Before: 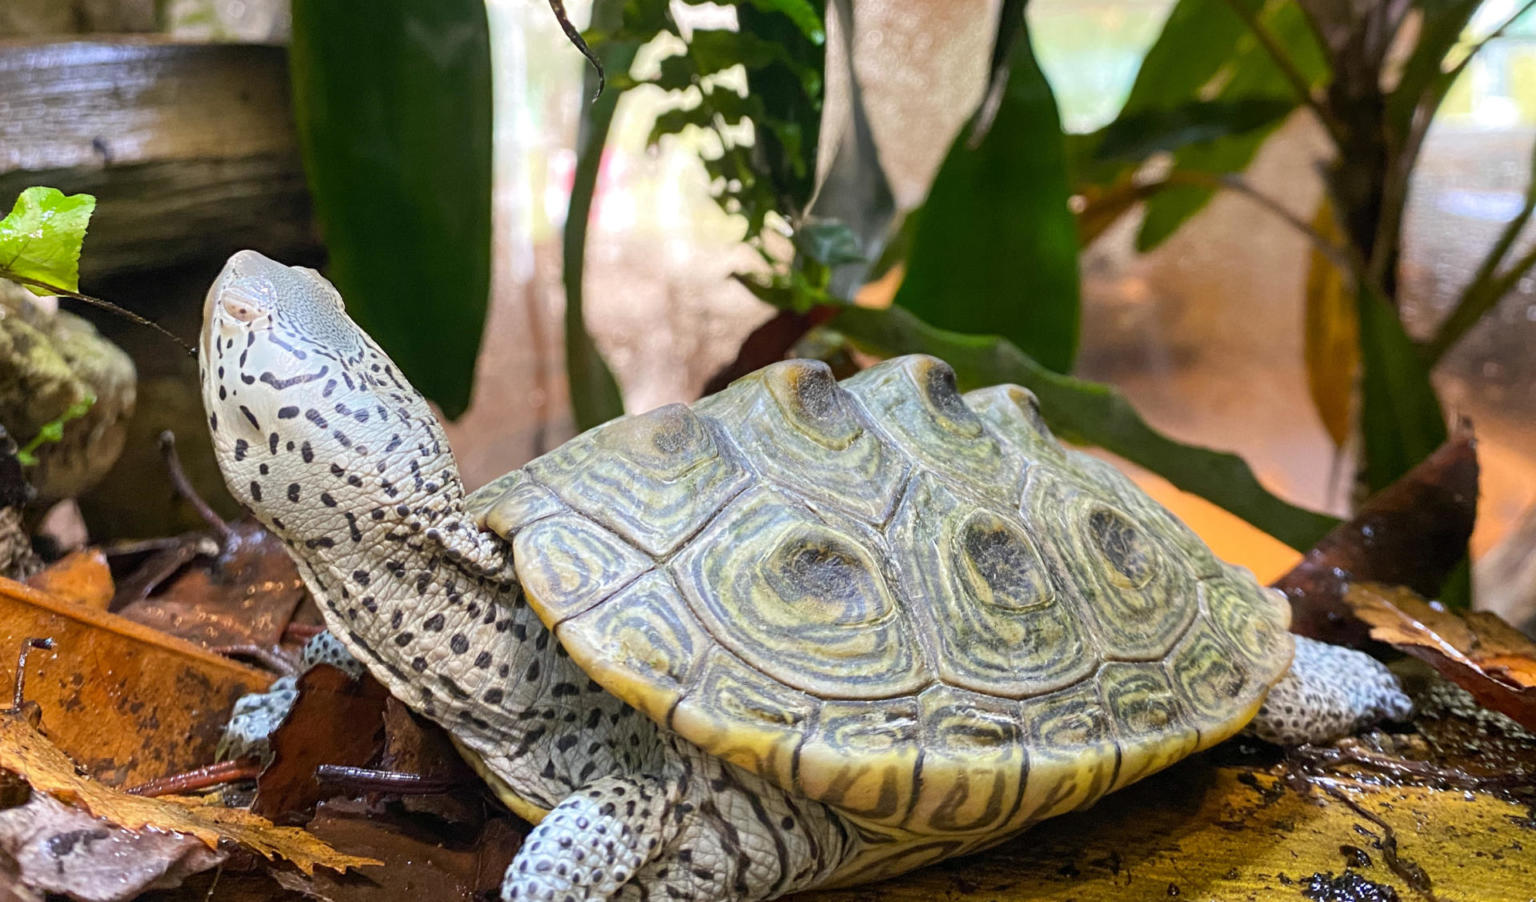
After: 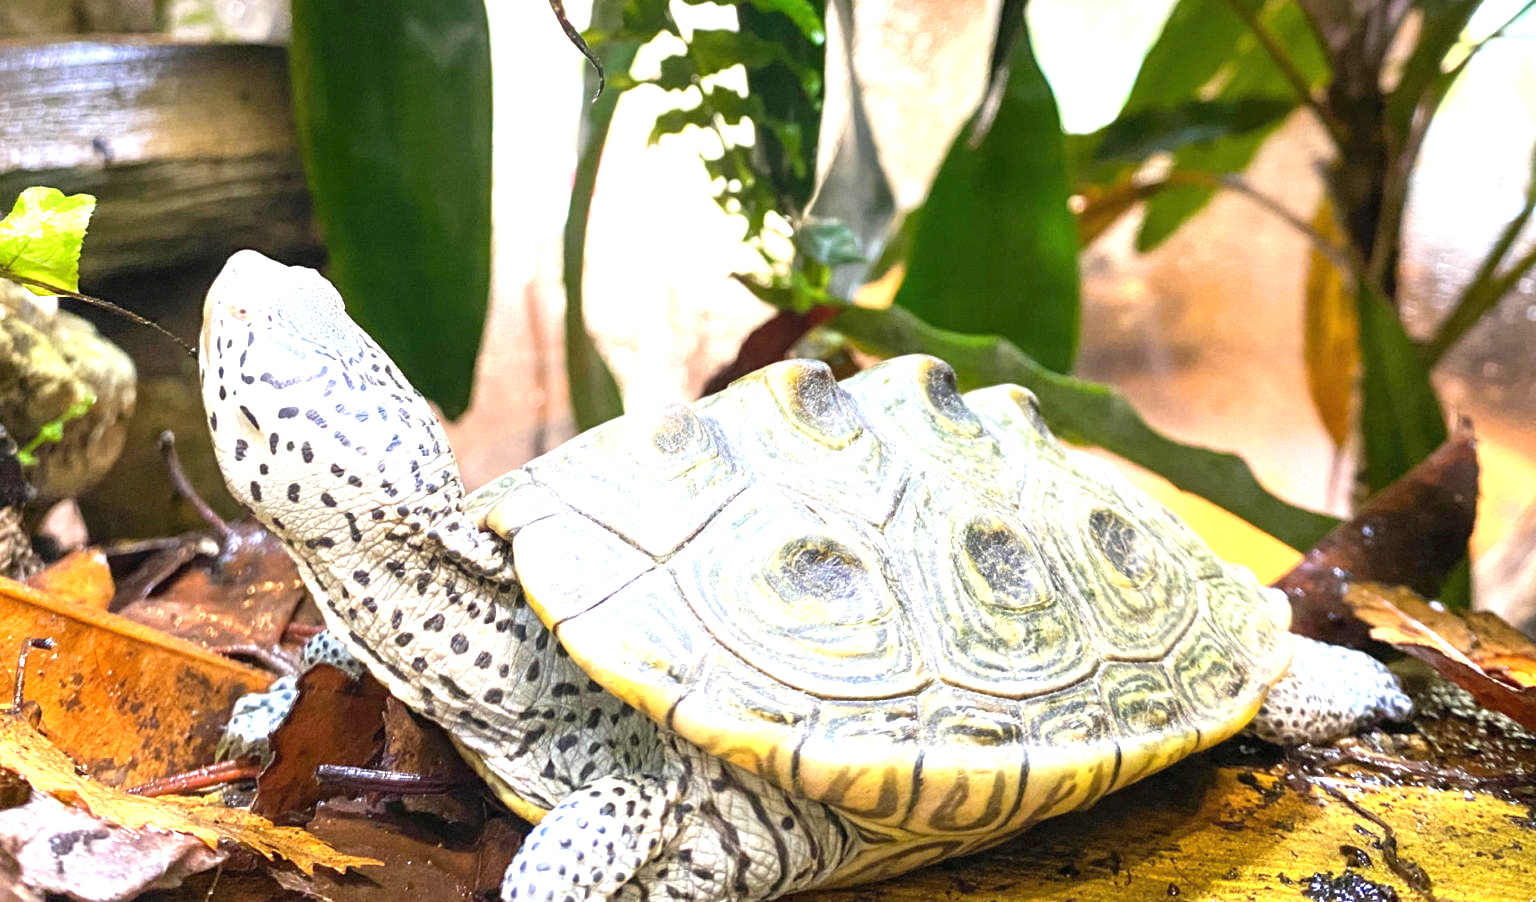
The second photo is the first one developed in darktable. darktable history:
exposure: black level correction 0, exposure 1.388 EV, compensate exposure bias true, compensate highlight preservation false
vignetting: fall-off start 97.52%, fall-off radius 100%, brightness -0.574, saturation 0, center (-0.027, 0.404), width/height ratio 1.368, unbound false
